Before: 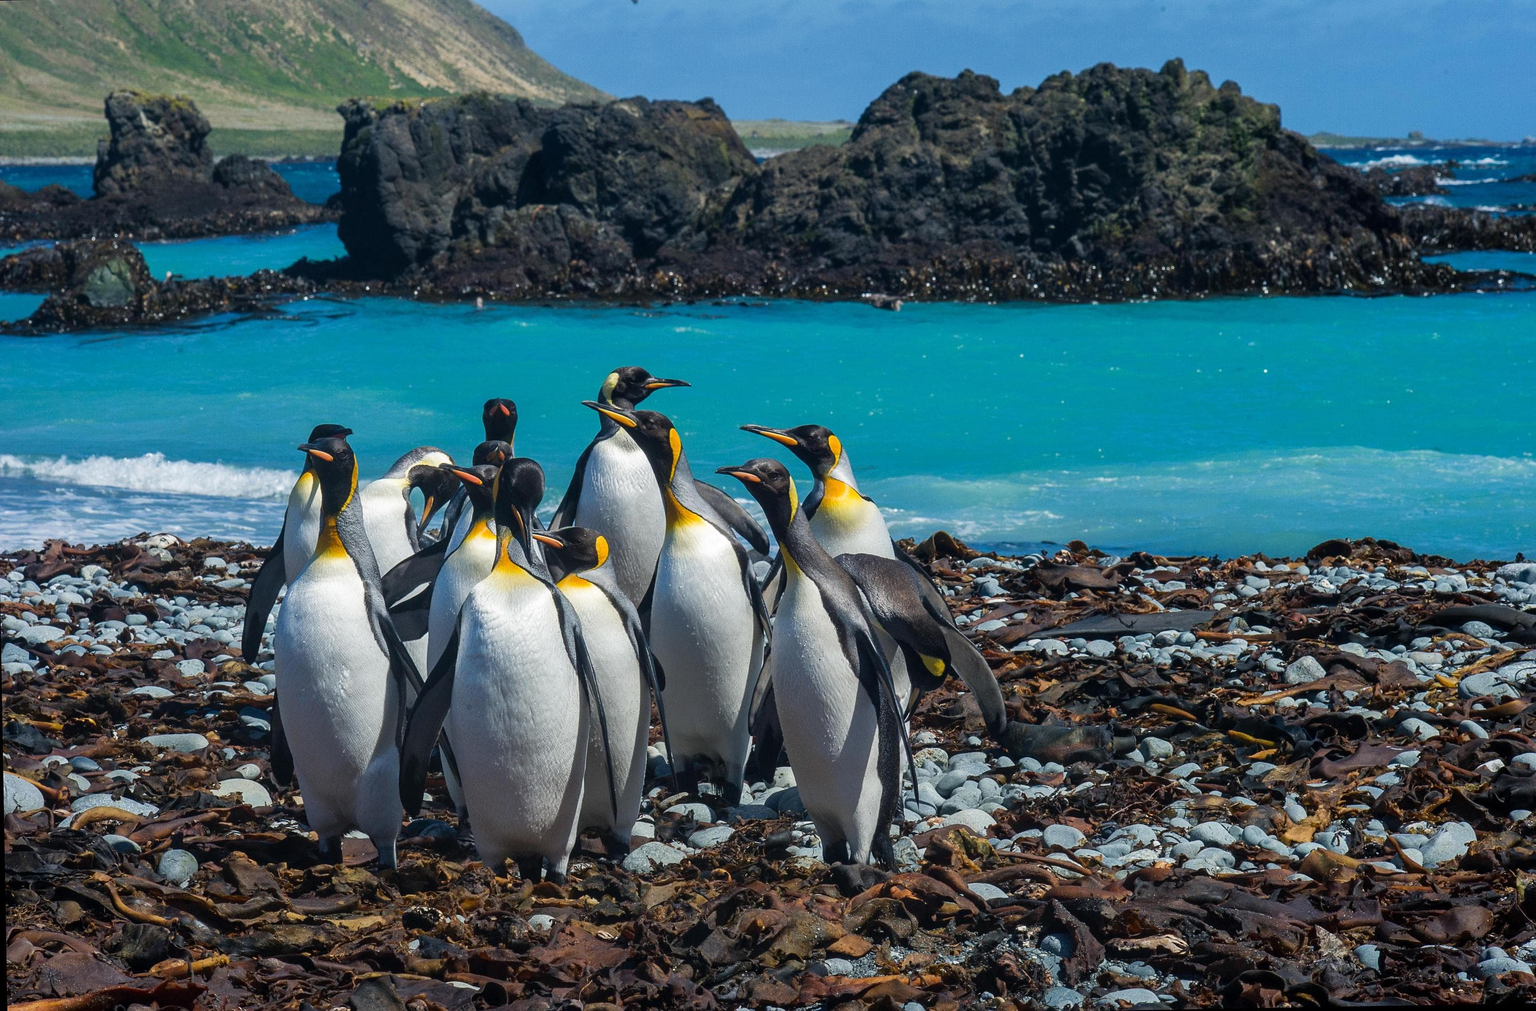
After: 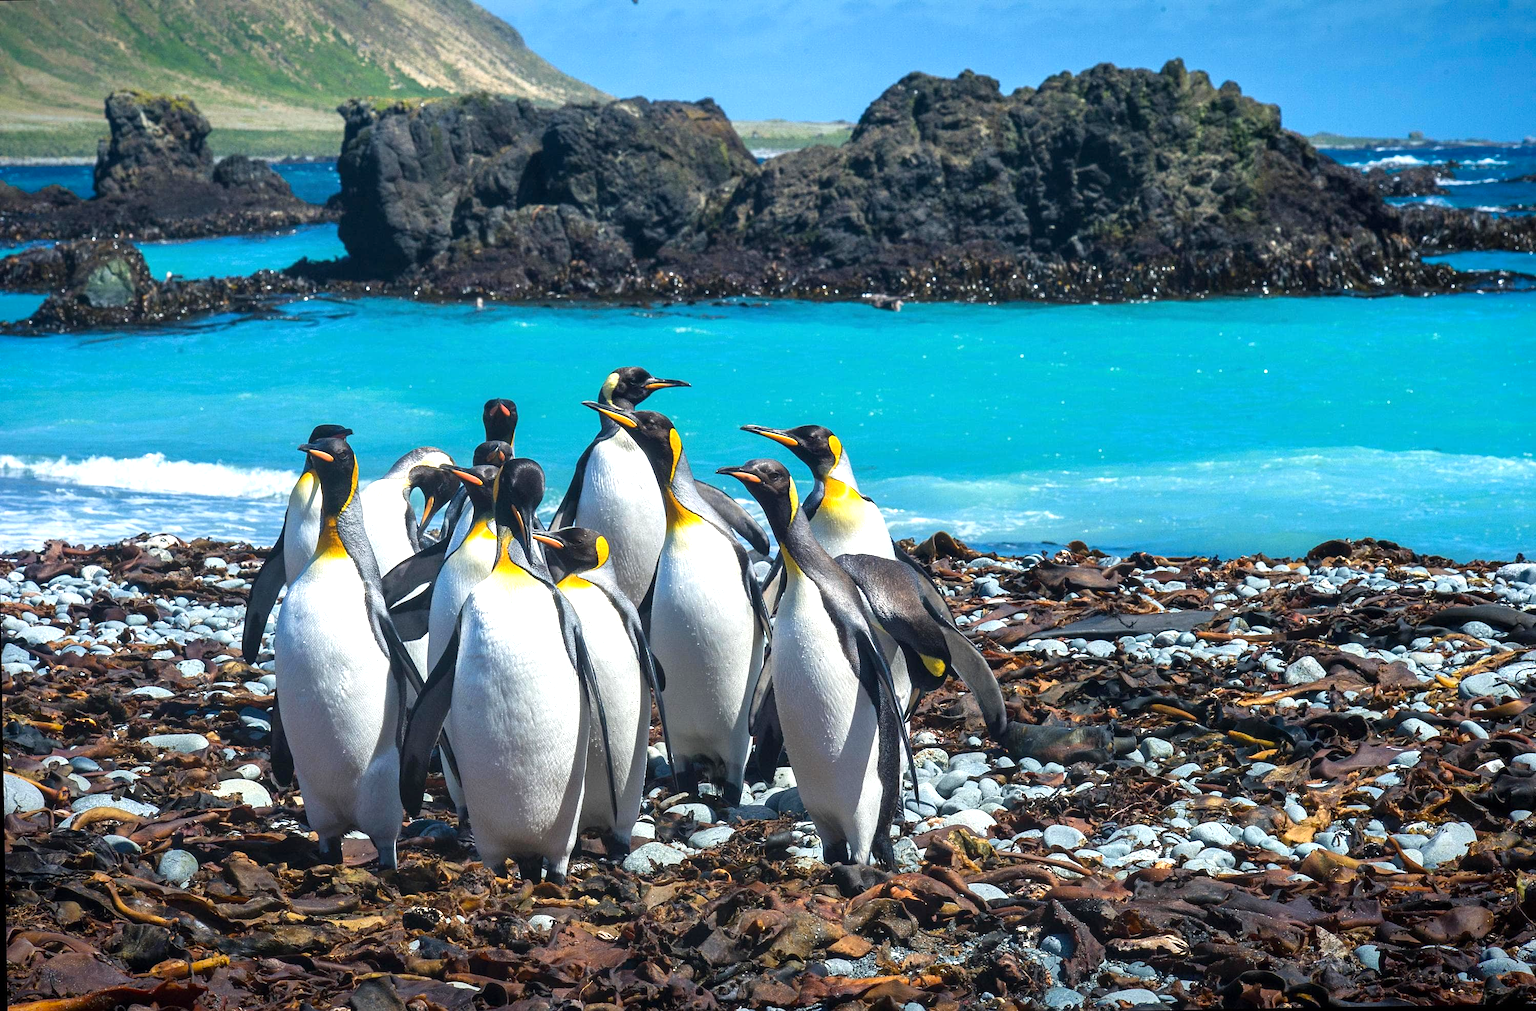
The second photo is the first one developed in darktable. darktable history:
exposure: exposure 0.943 EV, compensate highlight preservation false
vignetting: fall-off start 98.29%, fall-off radius 100%, brightness -1, saturation 0.5, width/height ratio 1.428
